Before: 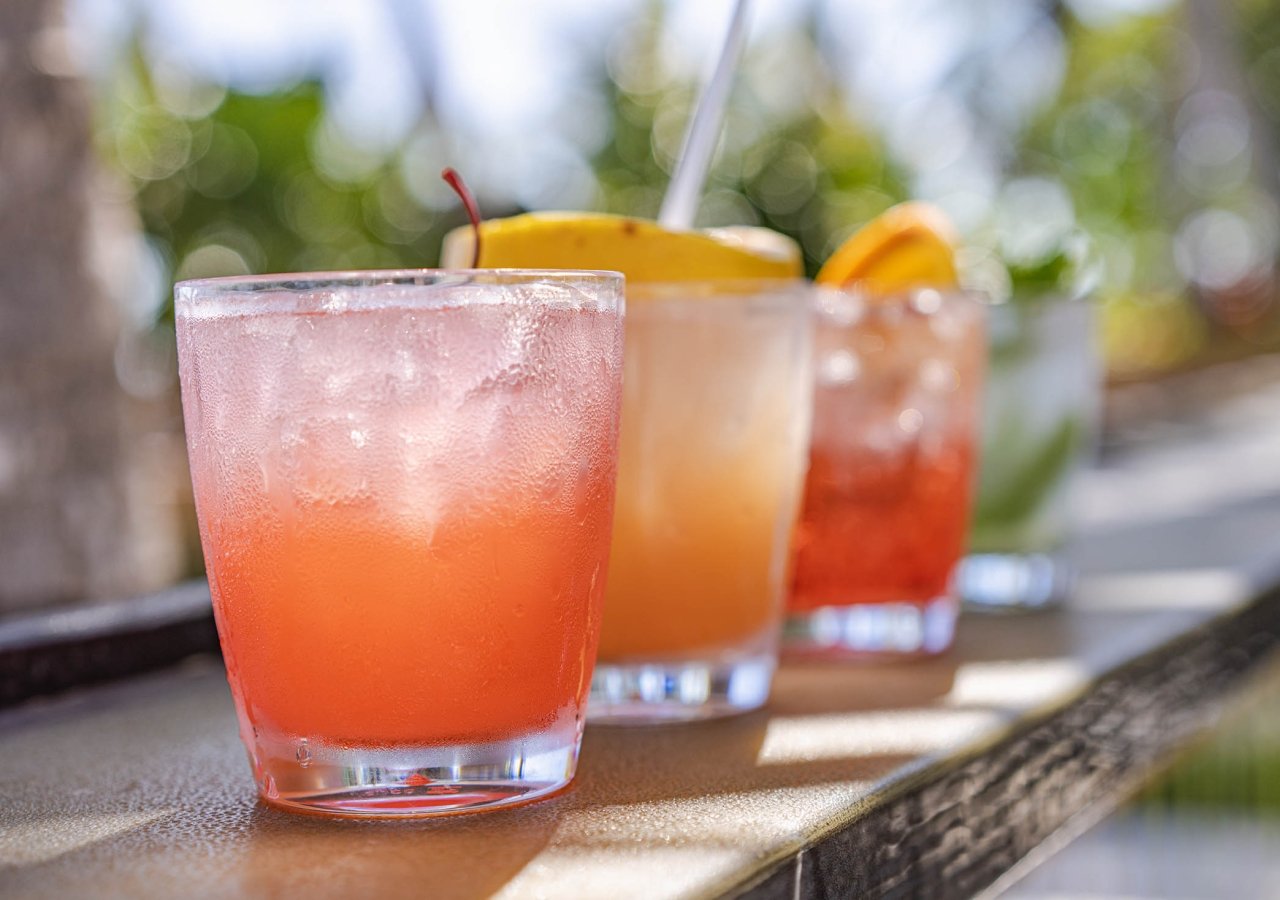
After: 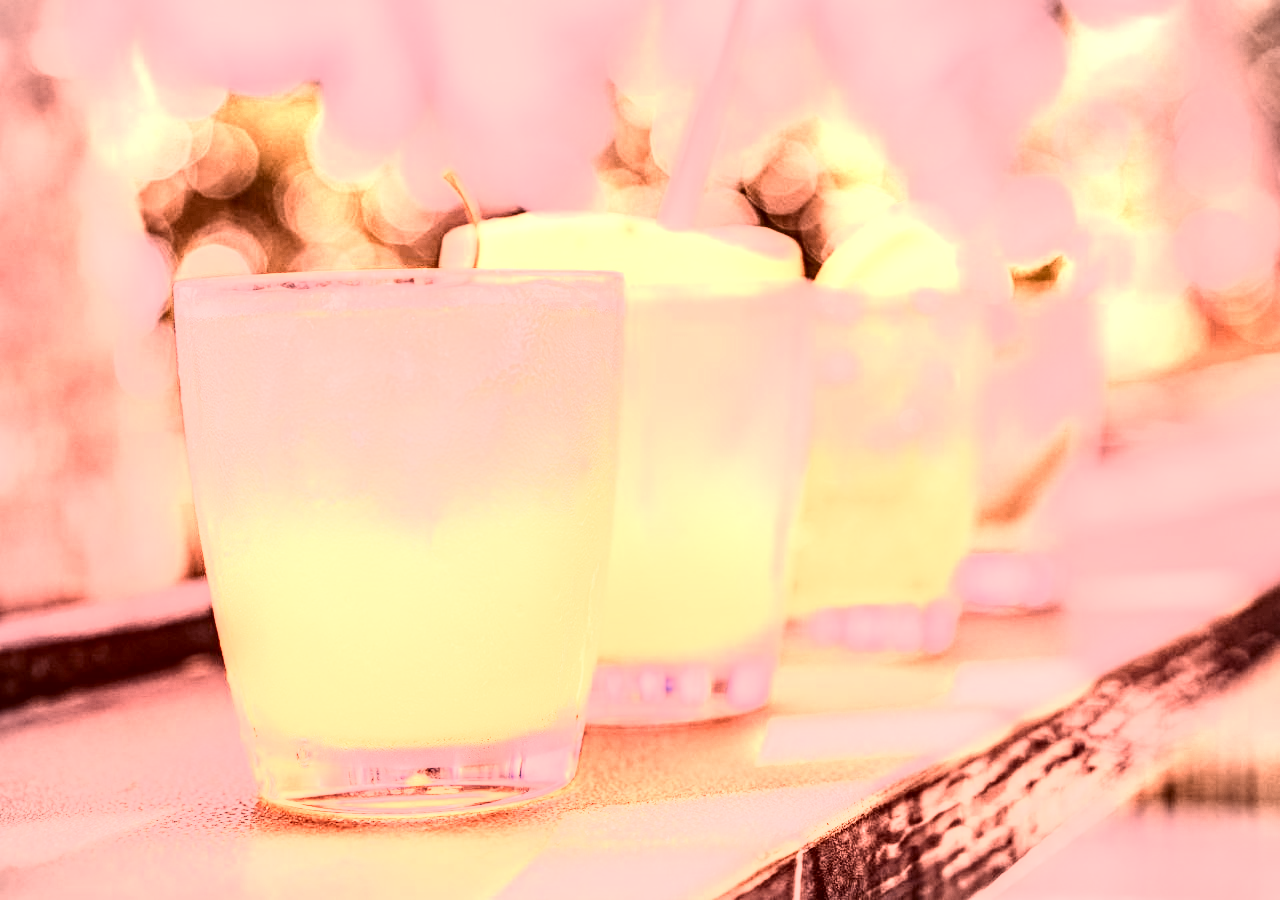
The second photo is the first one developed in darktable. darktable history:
shadows and highlights: shadows 37.27, highlights -28.18, soften with gaussian
color zones: curves: ch0 [(0.018, 0.548) (0.224, 0.64) (0.425, 0.447) (0.675, 0.575) (0.732, 0.579)]; ch1 [(0.066, 0.487) (0.25, 0.5) (0.404, 0.43) (0.75, 0.421) (0.956, 0.421)]; ch2 [(0.044, 0.561) (0.215, 0.465) (0.399, 0.544) (0.465, 0.548) (0.614, 0.447) (0.724, 0.43) (0.882, 0.623) (0.956, 0.632)]
vignetting: fall-off start 100%, brightness -0.282, width/height ratio 1.31
basic adjustments: contrast 0.09, brightness 0.13, saturation -0.18, vibrance 0.21
white balance: red 2.526, blue 1.507
local contrast: highlights 19%, detail 186%
levels: levels [0, 0.48, 0.961]
tone curve: curves: ch0 [(0, 0.148) (0.191, 0.225) (0.39, 0.373) (0.669, 0.716) (0.847, 0.818) (1, 0.839)]
color balance: lift [1.001, 1.007, 1, 0.993], gamma [1.023, 1.026, 1.01, 0.974], gain [0.964, 1.059, 1.073, 0.927]
